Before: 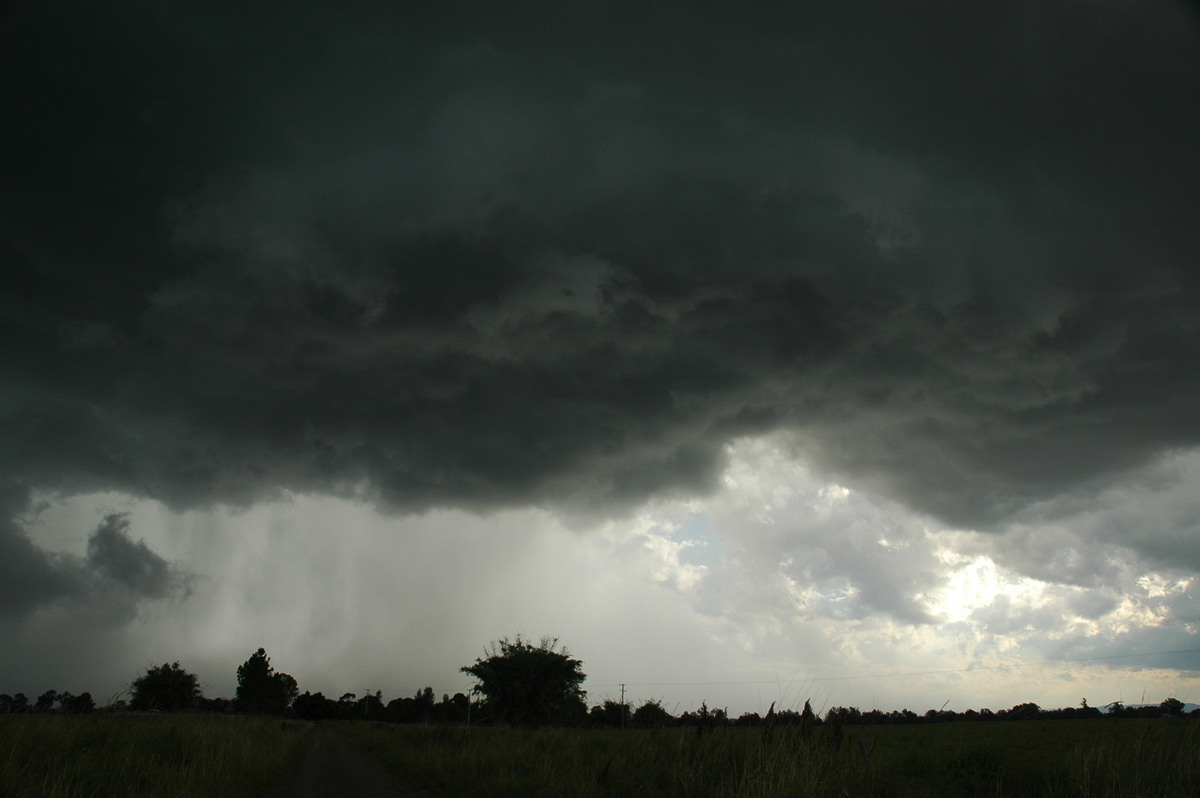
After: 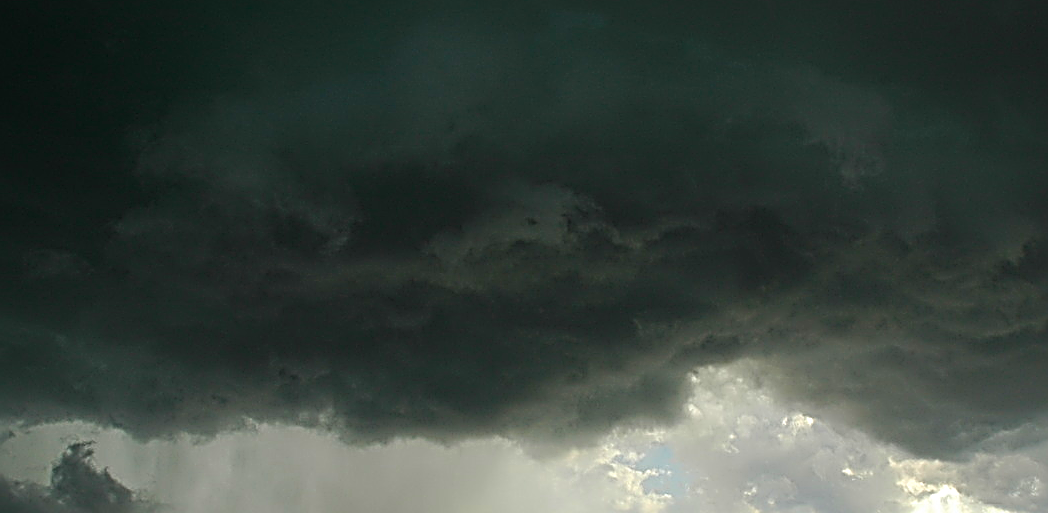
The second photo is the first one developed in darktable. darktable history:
sharpen: radius 3.206, amount 1.73
color balance rgb: linear chroma grading › global chroma 25.508%, perceptual saturation grading › global saturation 24.993%
crop: left 3.006%, top 8.918%, right 9.615%, bottom 26.672%
